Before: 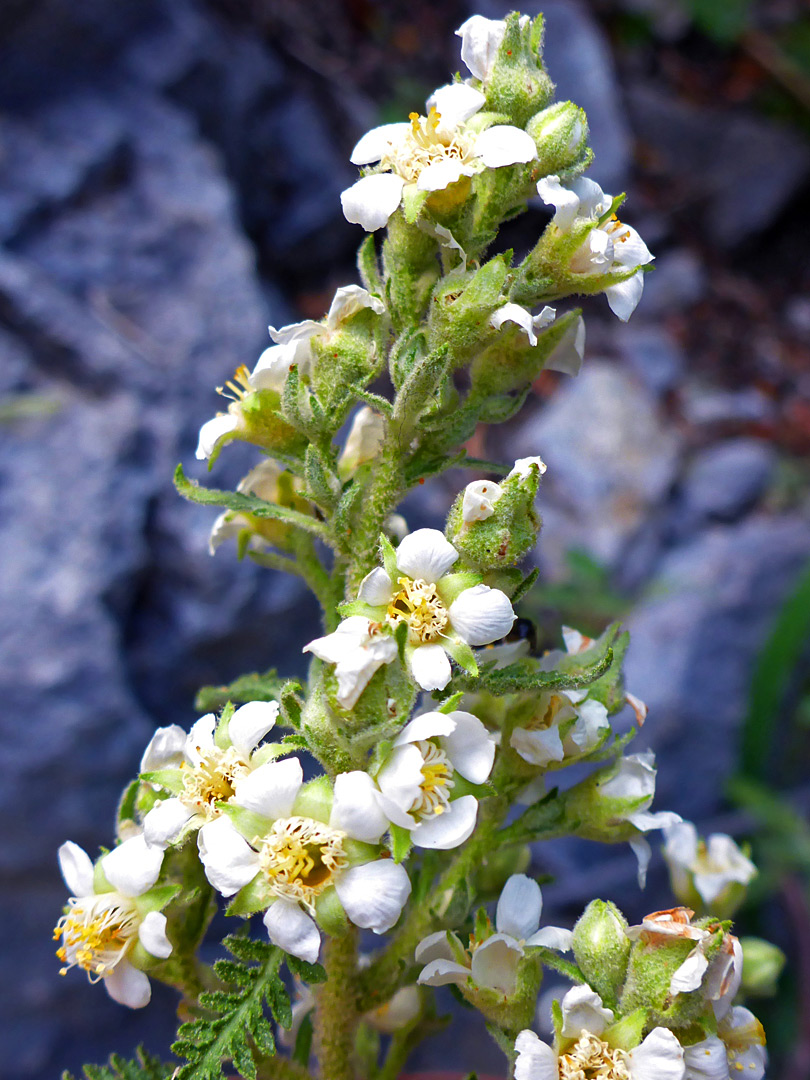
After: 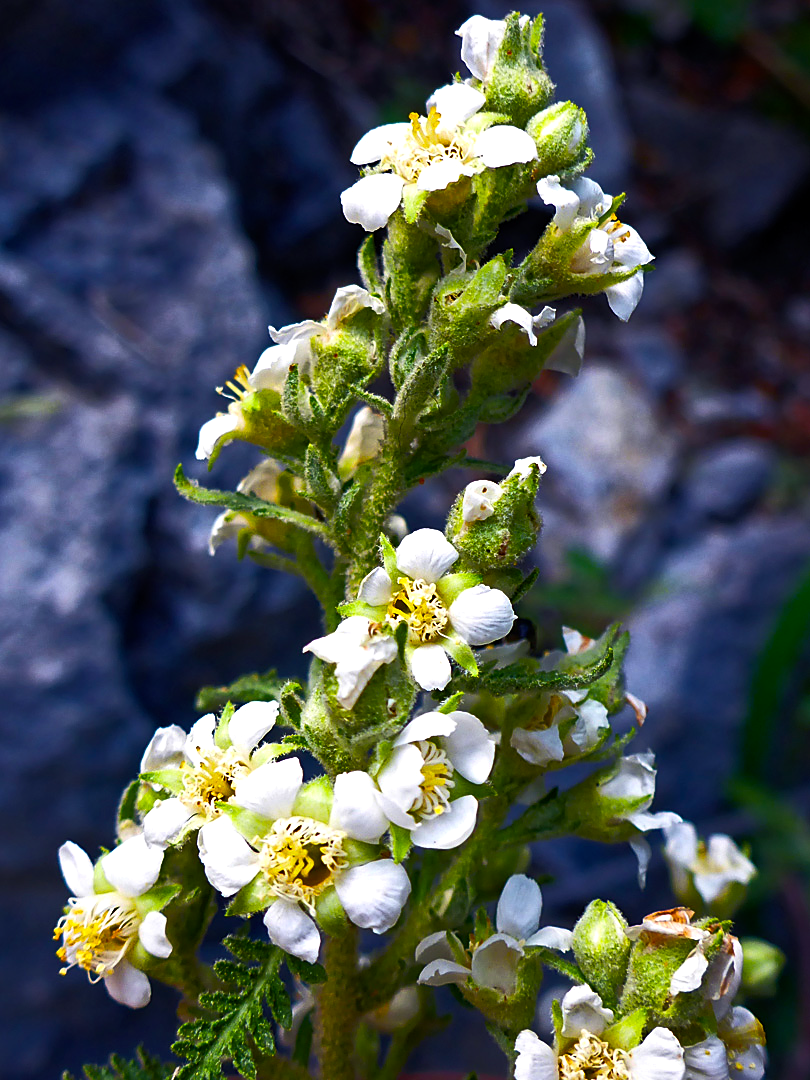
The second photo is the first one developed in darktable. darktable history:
color balance rgb: shadows lift › chroma 2.04%, shadows lift › hue 221.32°, perceptual saturation grading › global saturation 25.19%, perceptual brilliance grading › highlights 4.068%, perceptual brilliance grading › mid-tones -17.921%, perceptual brilliance grading › shadows -41.144%, global vibrance 20%
tone curve: curves: ch0 [(0, 0) (0.003, 0.003) (0.011, 0.01) (0.025, 0.023) (0.044, 0.041) (0.069, 0.064) (0.1, 0.092) (0.136, 0.125) (0.177, 0.163) (0.224, 0.207) (0.277, 0.255) (0.335, 0.309) (0.399, 0.375) (0.468, 0.459) (0.543, 0.548) (0.623, 0.629) (0.709, 0.716) (0.801, 0.808) (0.898, 0.911) (1, 1)], color space Lab, independent channels, preserve colors none
sharpen: radius 1.873, amount 0.409, threshold 1.261
